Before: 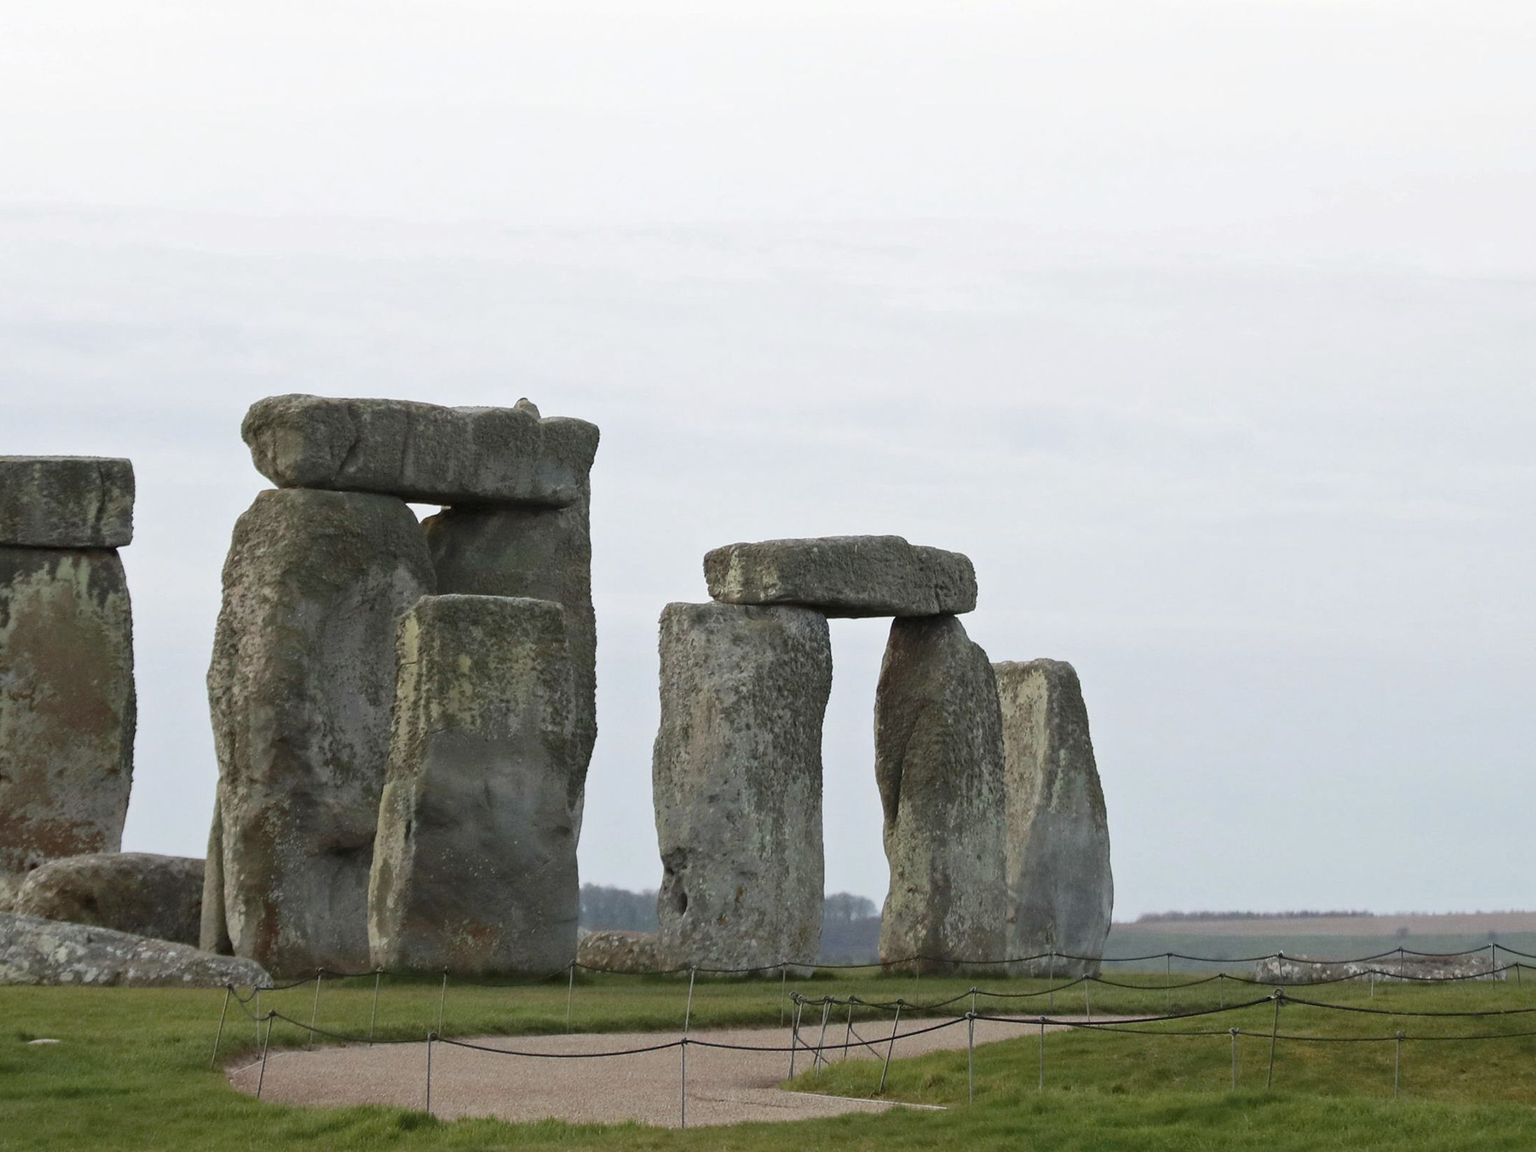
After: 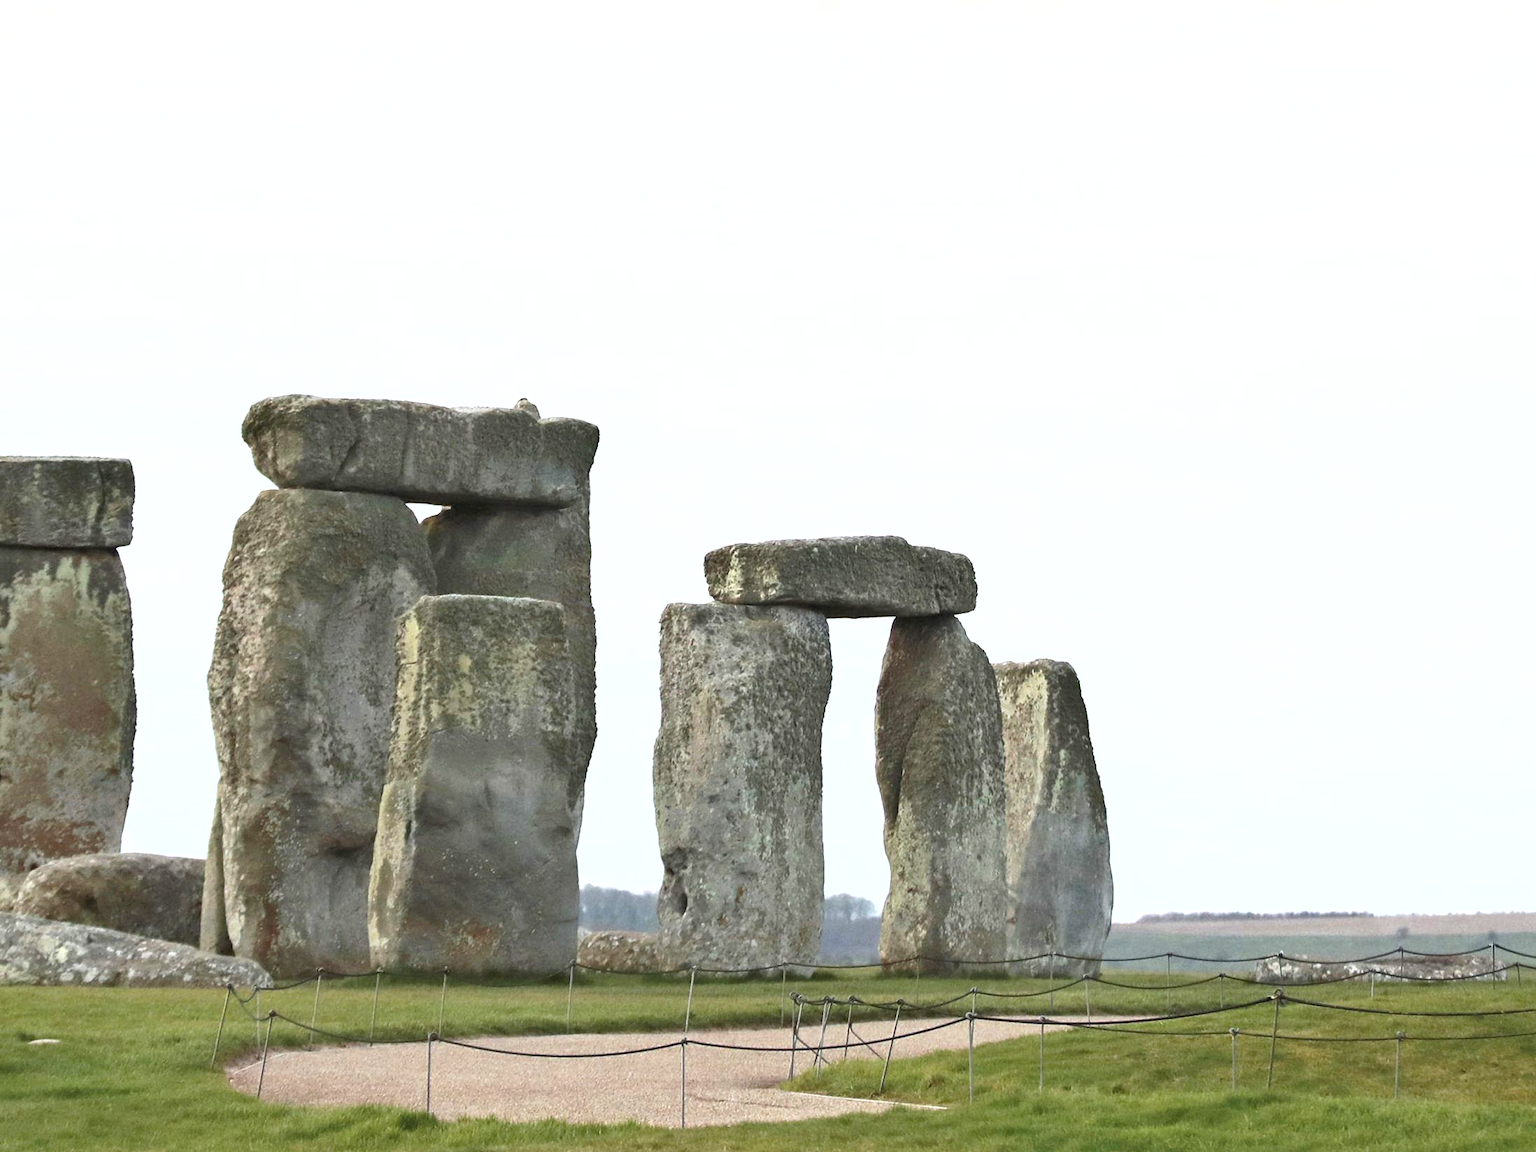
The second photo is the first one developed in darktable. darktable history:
shadows and highlights: shadows 60.64, soften with gaussian
exposure: black level correction 0, exposure 1.106 EV, compensate highlight preservation false
levels: levels [0, 0.492, 0.984]
